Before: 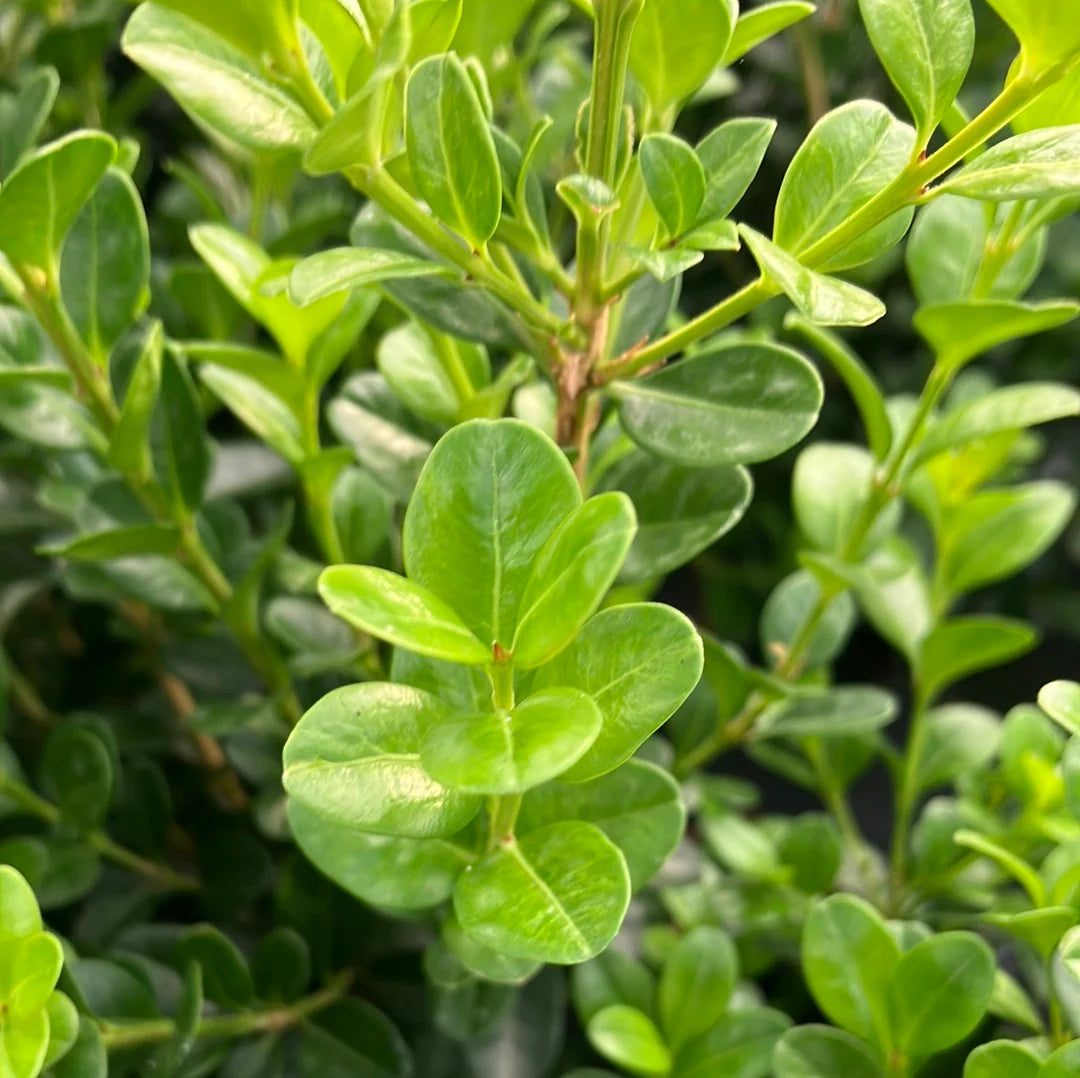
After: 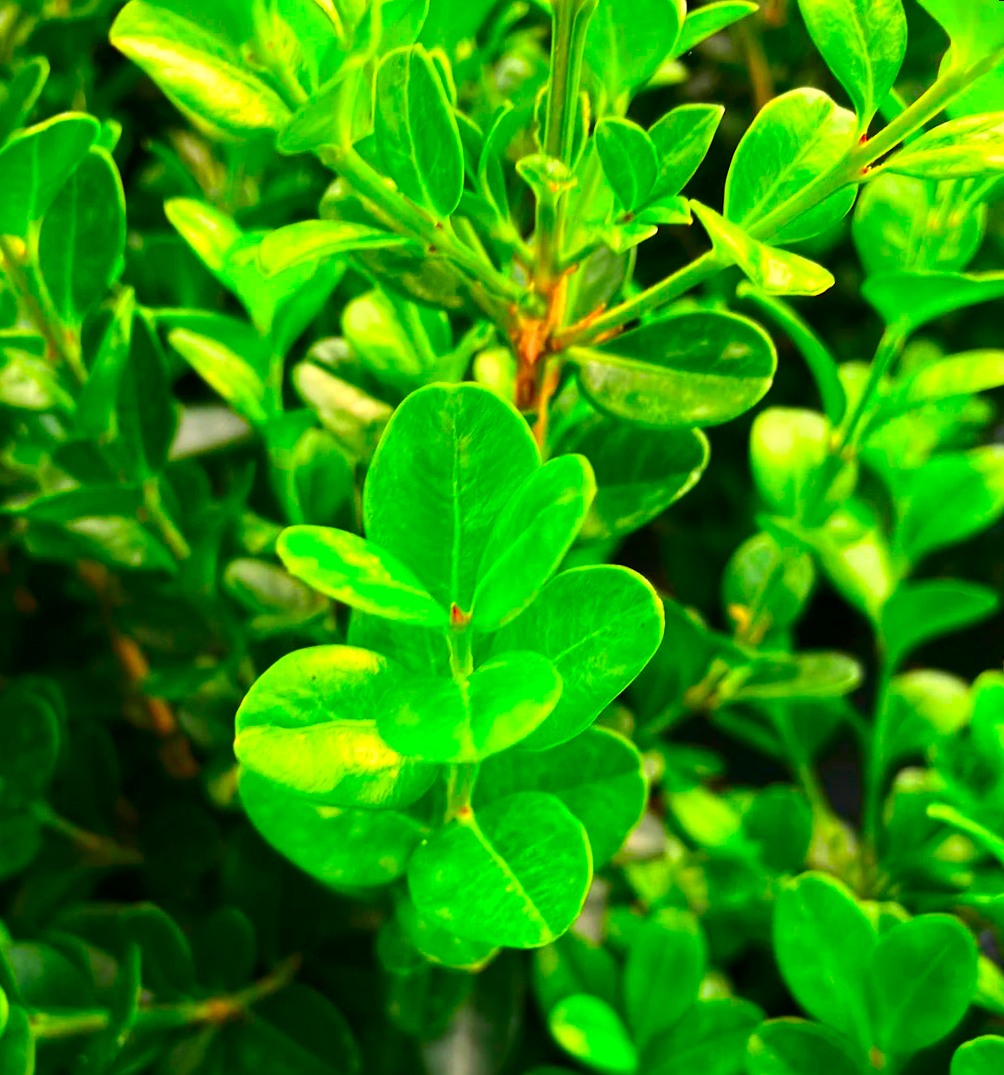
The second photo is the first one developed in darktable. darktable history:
rotate and perspective: rotation 0.215°, lens shift (vertical) -0.139, crop left 0.069, crop right 0.939, crop top 0.002, crop bottom 0.996
contrast brightness saturation: contrast 0.15, brightness -0.01, saturation 0.1
color balance: contrast 8.5%, output saturation 105%
color correction: saturation 2.15
